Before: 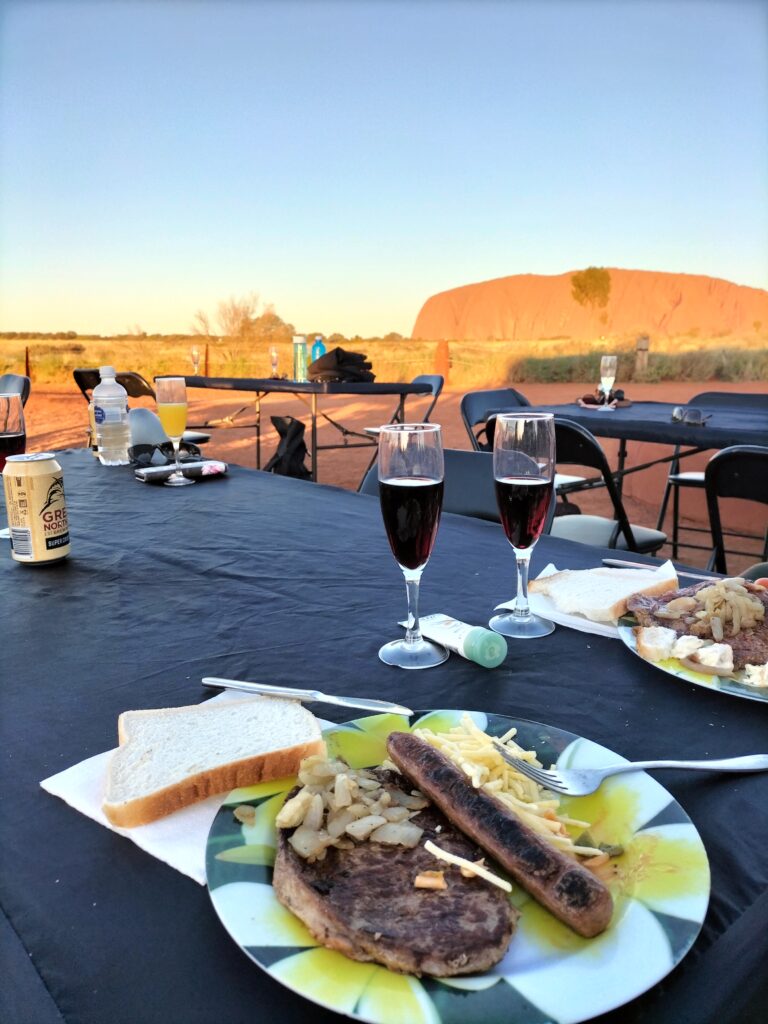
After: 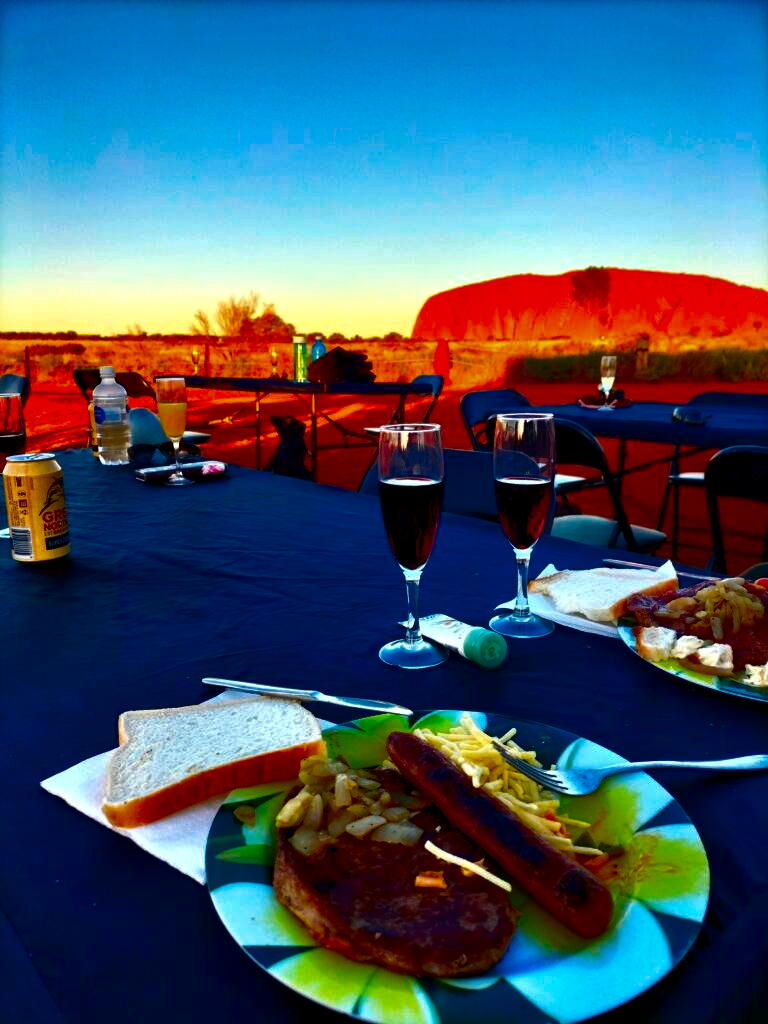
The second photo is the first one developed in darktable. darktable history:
levels: levels [0, 0.476, 0.951]
contrast brightness saturation: brightness -1, saturation 1
